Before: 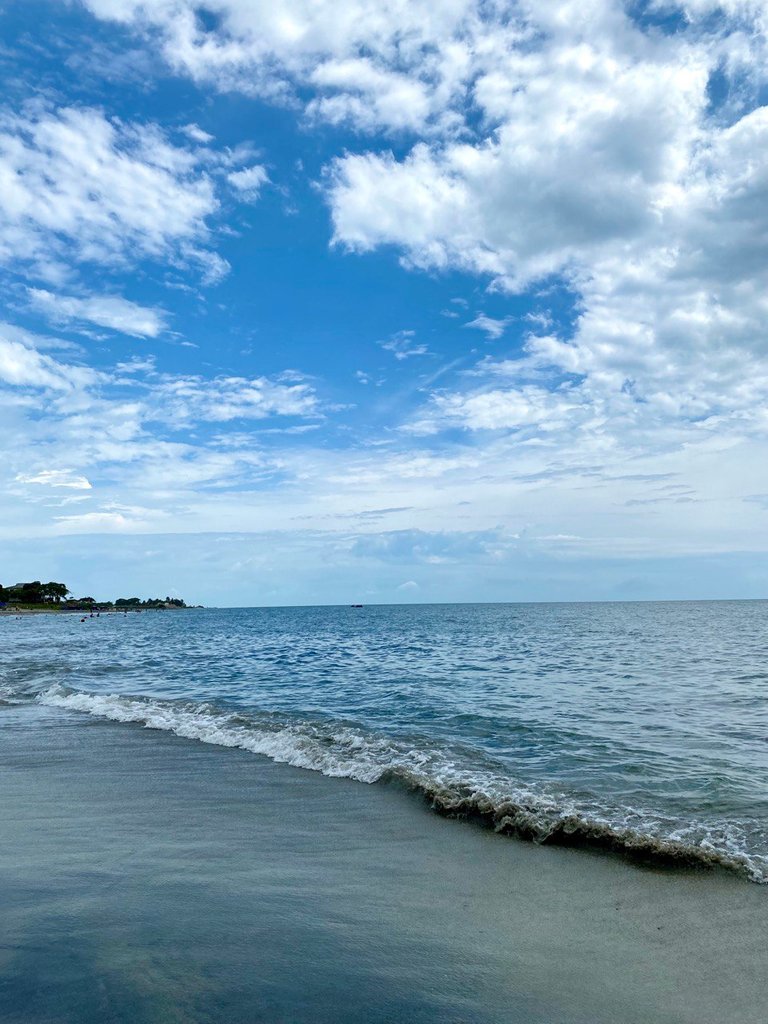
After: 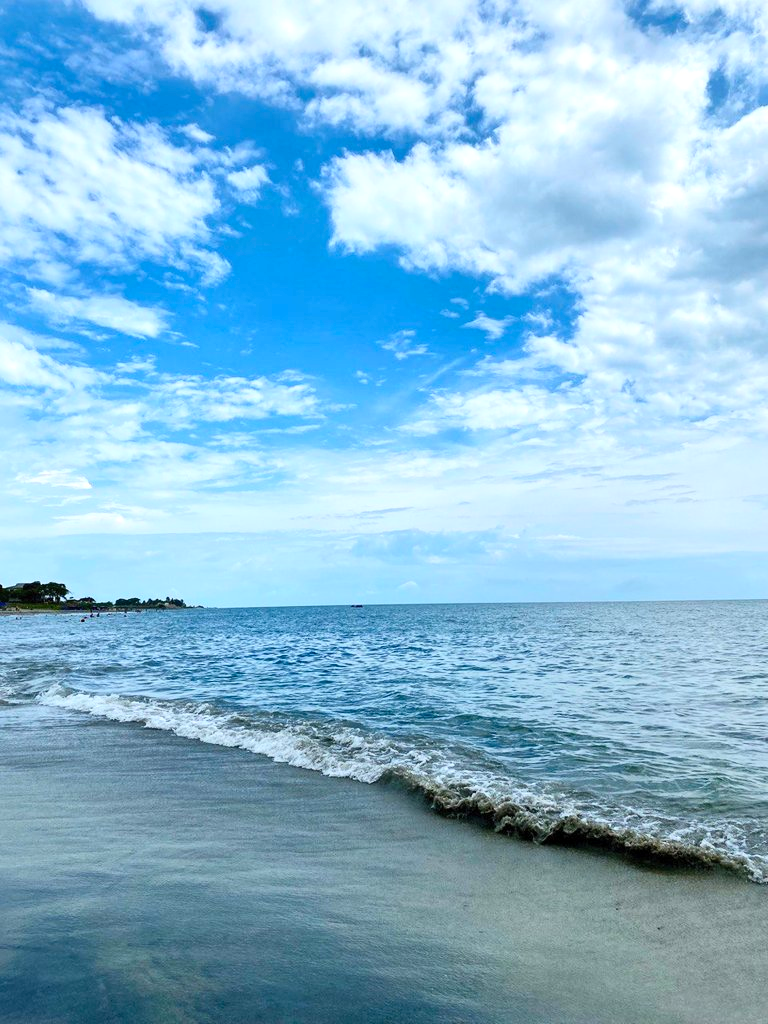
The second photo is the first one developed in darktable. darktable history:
contrast brightness saturation: contrast 0.201, brightness 0.17, saturation 0.226
local contrast: mode bilateral grid, contrast 20, coarseness 50, detail 119%, midtone range 0.2
